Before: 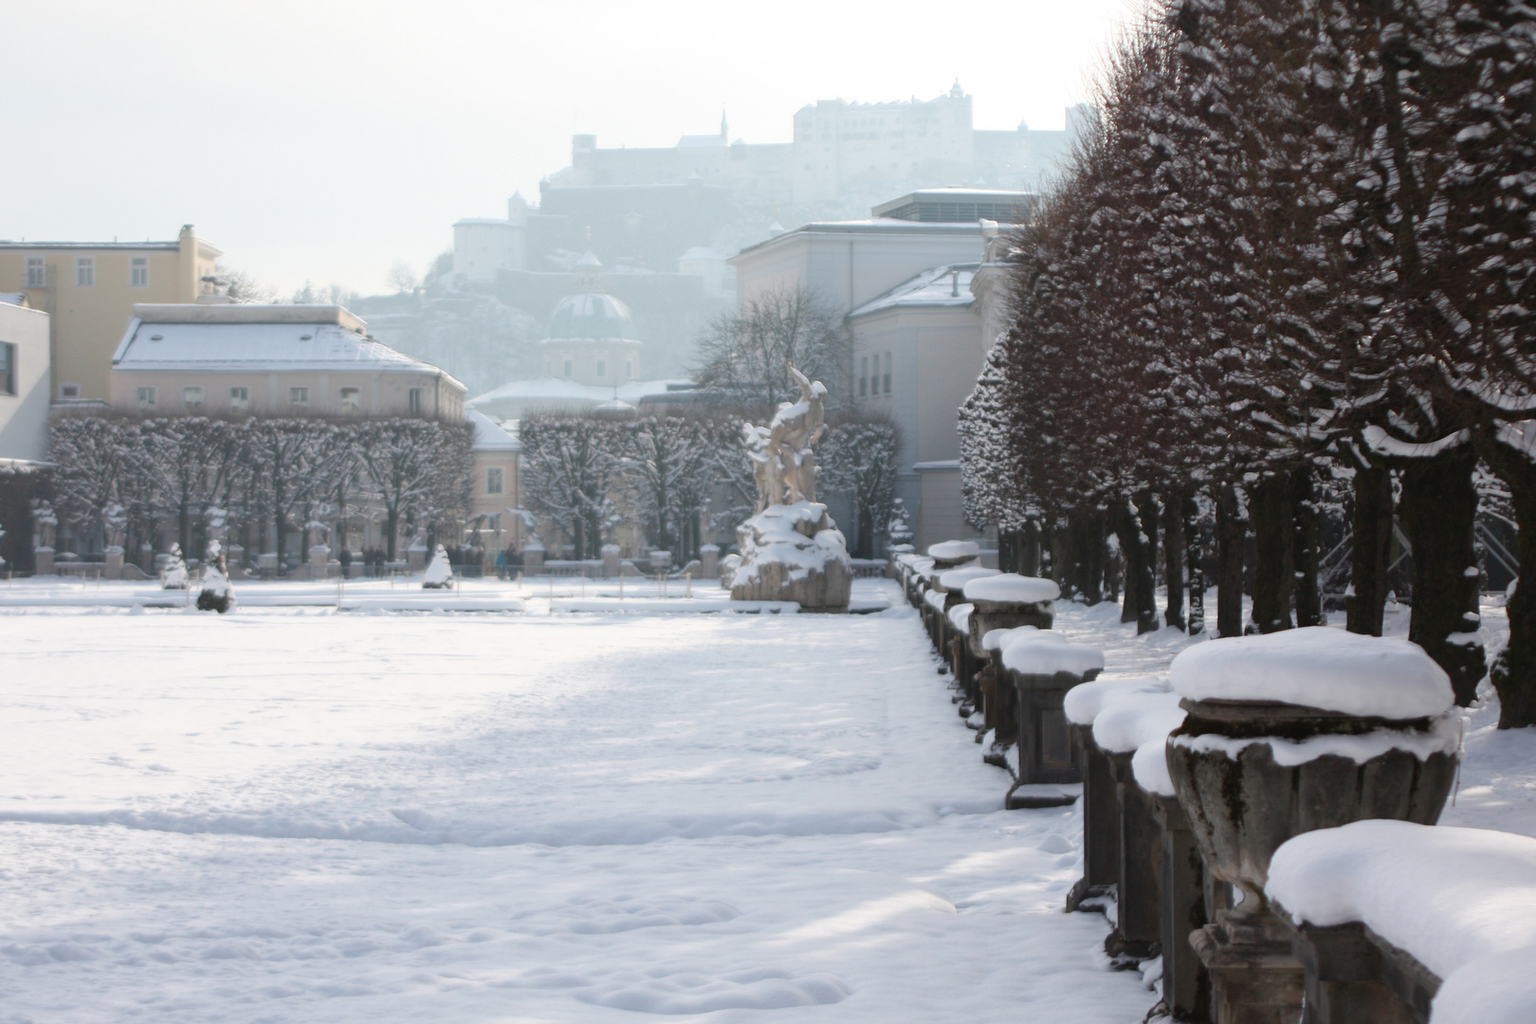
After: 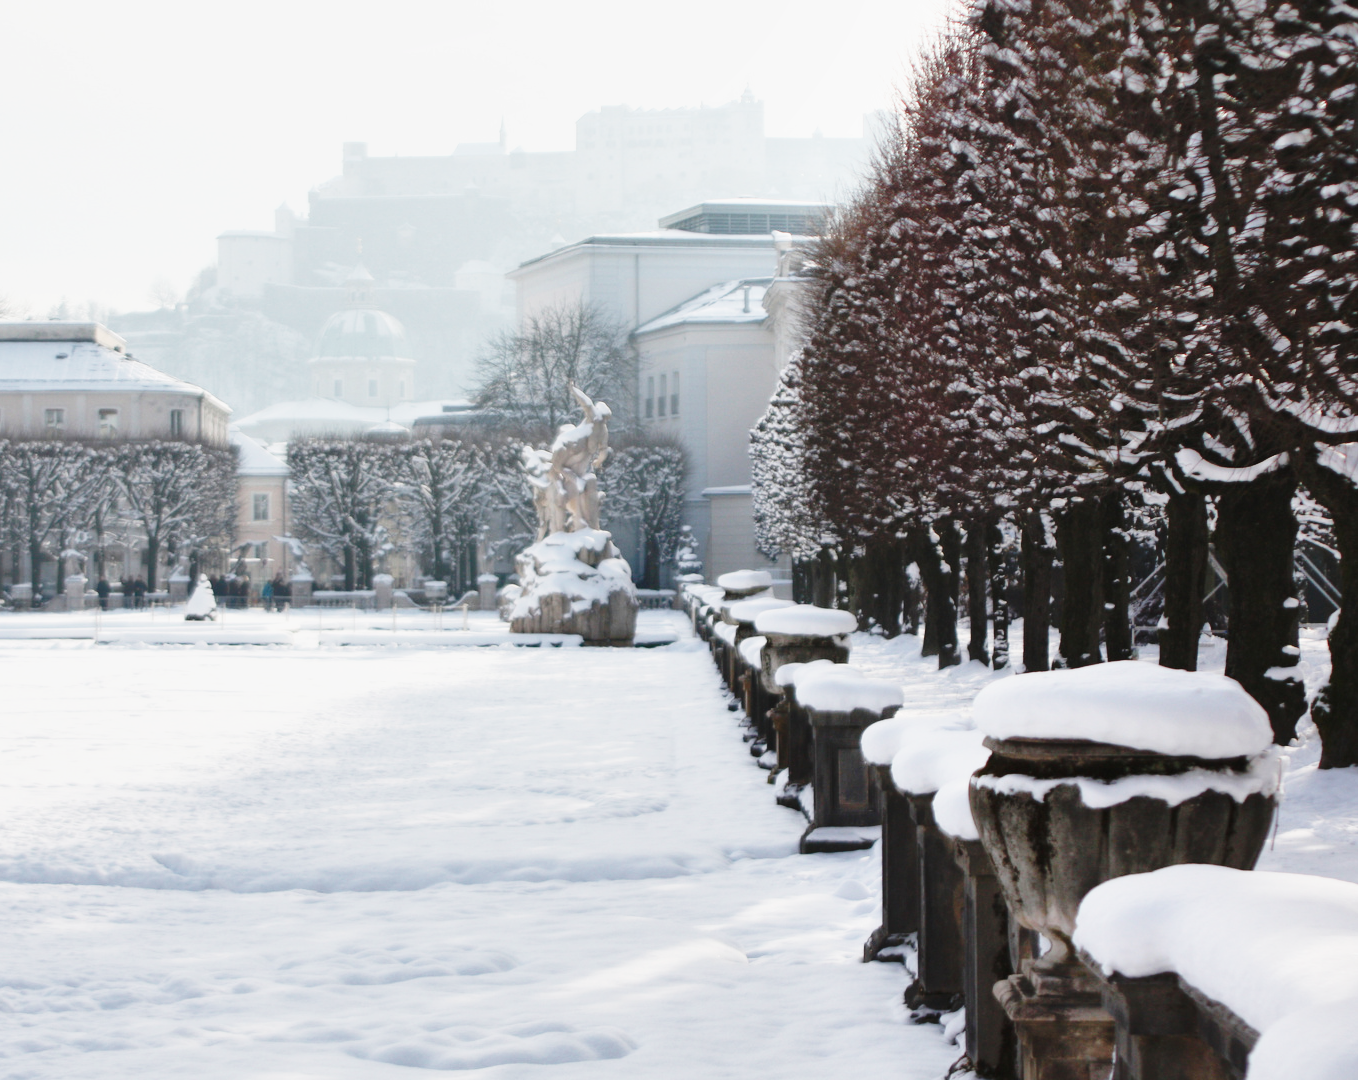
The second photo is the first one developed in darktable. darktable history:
base curve: curves: ch0 [(0, 0) (0.032, 0.037) (0.105, 0.228) (0.435, 0.76) (0.856, 0.983) (1, 1)], preserve colors none
tone equalizer: on, module defaults
crop: left 16.125%
shadows and highlights: shadows 43.67, white point adjustment -1.48, soften with gaussian
